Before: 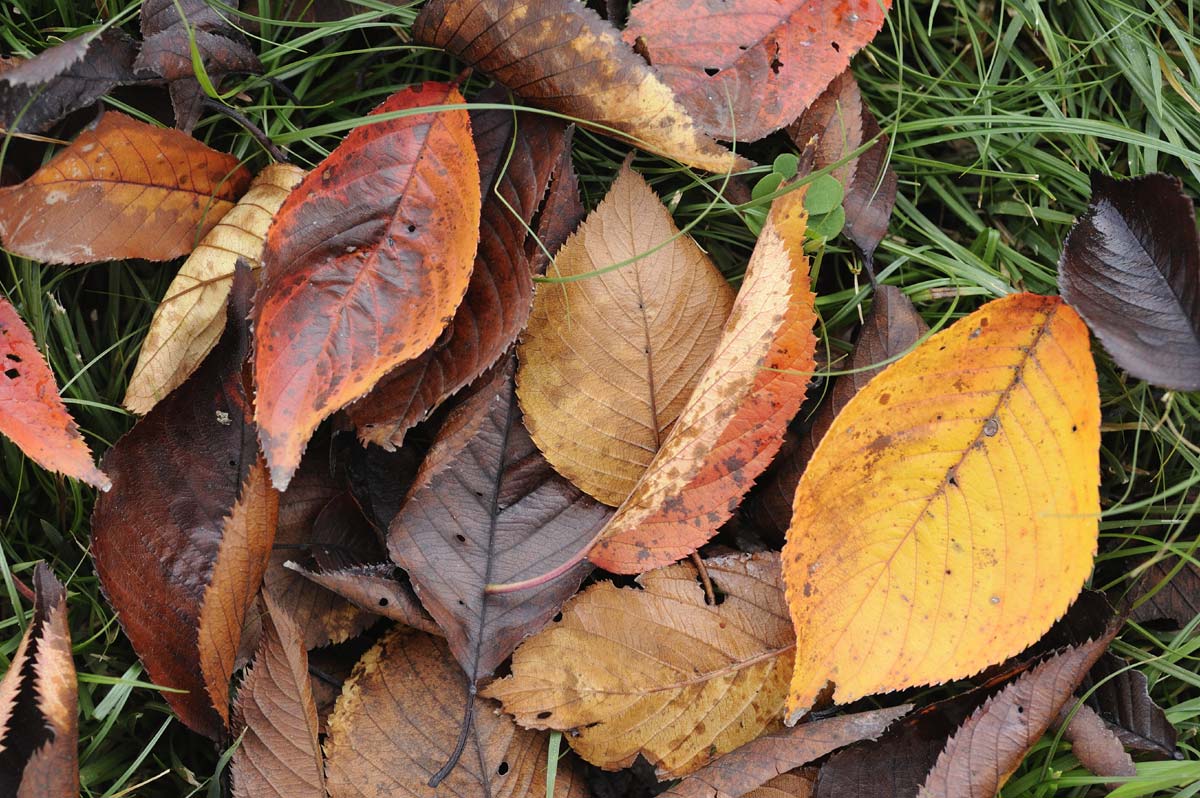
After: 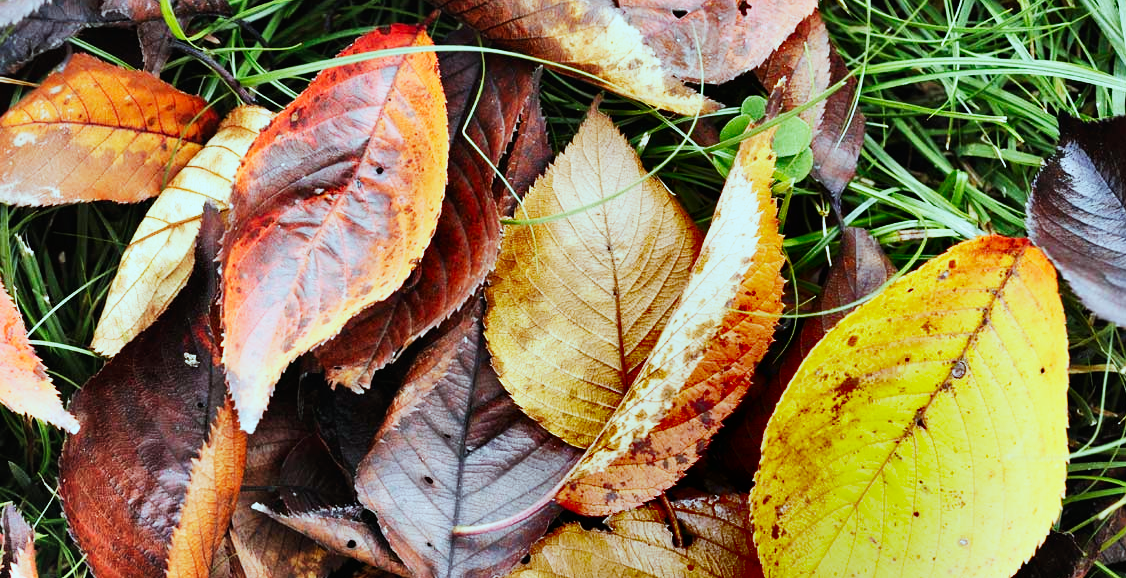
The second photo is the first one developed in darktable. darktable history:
base curve: curves: ch0 [(0, 0) (0.007, 0.004) (0.027, 0.03) (0.046, 0.07) (0.207, 0.54) (0.442, 0.872) (0.673, 0.972) (1, 1)], preserve colors none
color correction: highlights a* -10.04, highlights b* -10.37
crop: left 2.737%, top 7.287%, right 3.421%, bottom 20.179%
shadows and highlights: radius 123.98, shadows 100, white point adjustment -3, highlights -100, highlights color adjustment 89.84%, soften with gaussian
